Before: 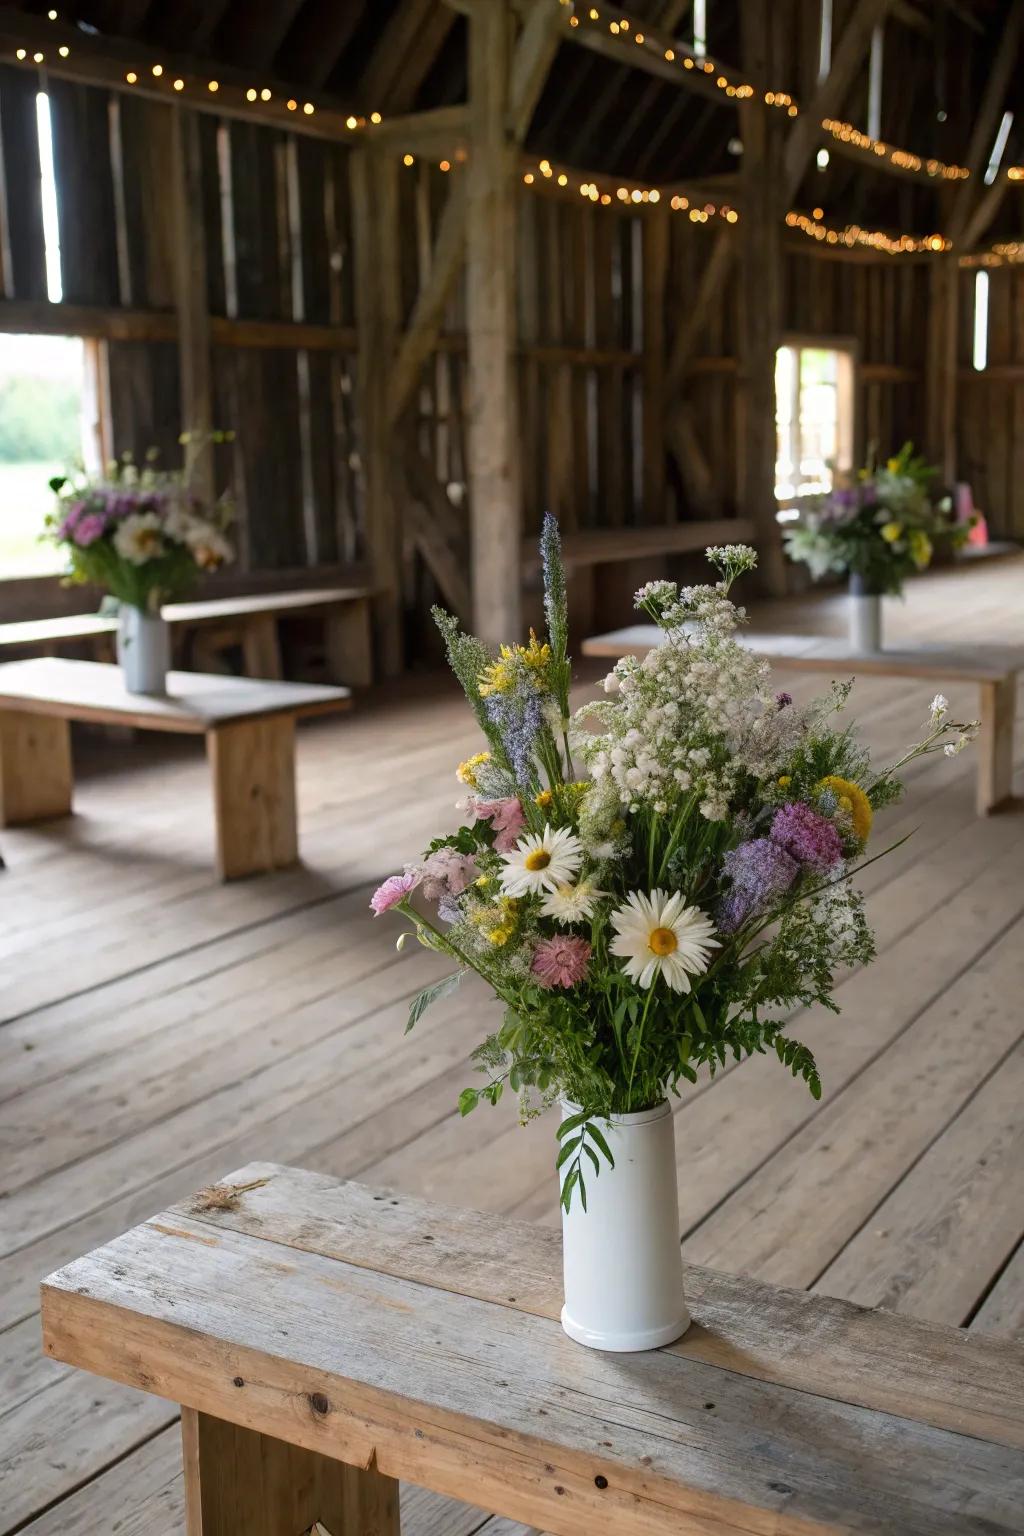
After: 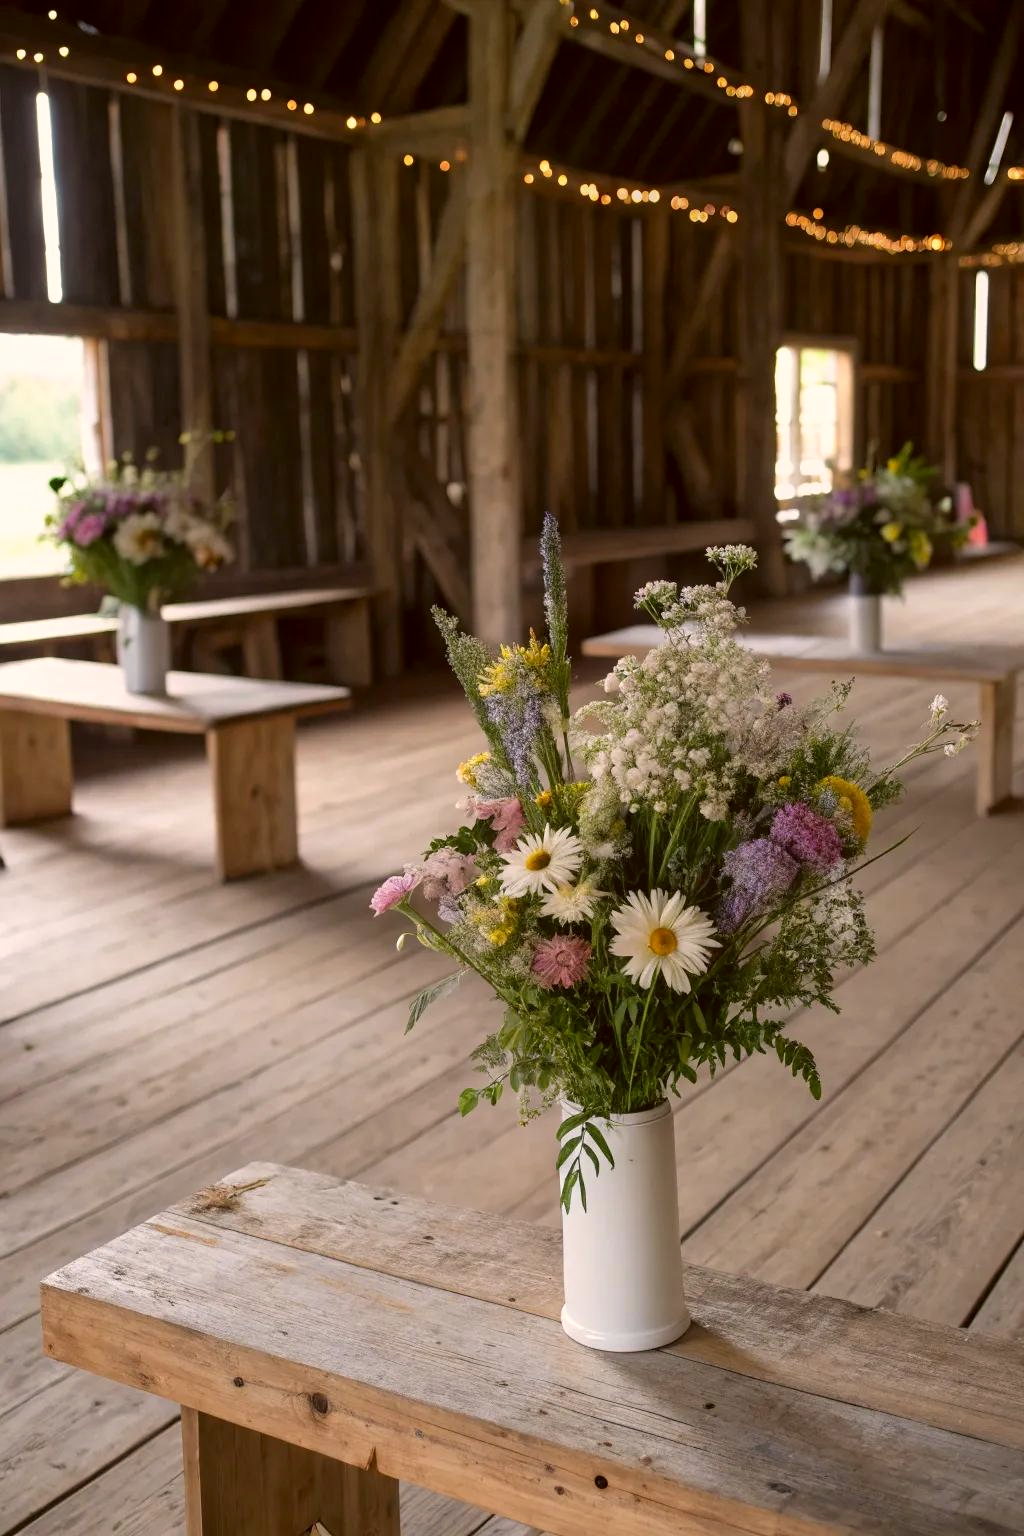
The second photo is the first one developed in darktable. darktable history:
color correction: highlights a* 6.2, highlights b* 8.3, shadows a* 5.51, shadows b* 6.84, saturation 0.928
